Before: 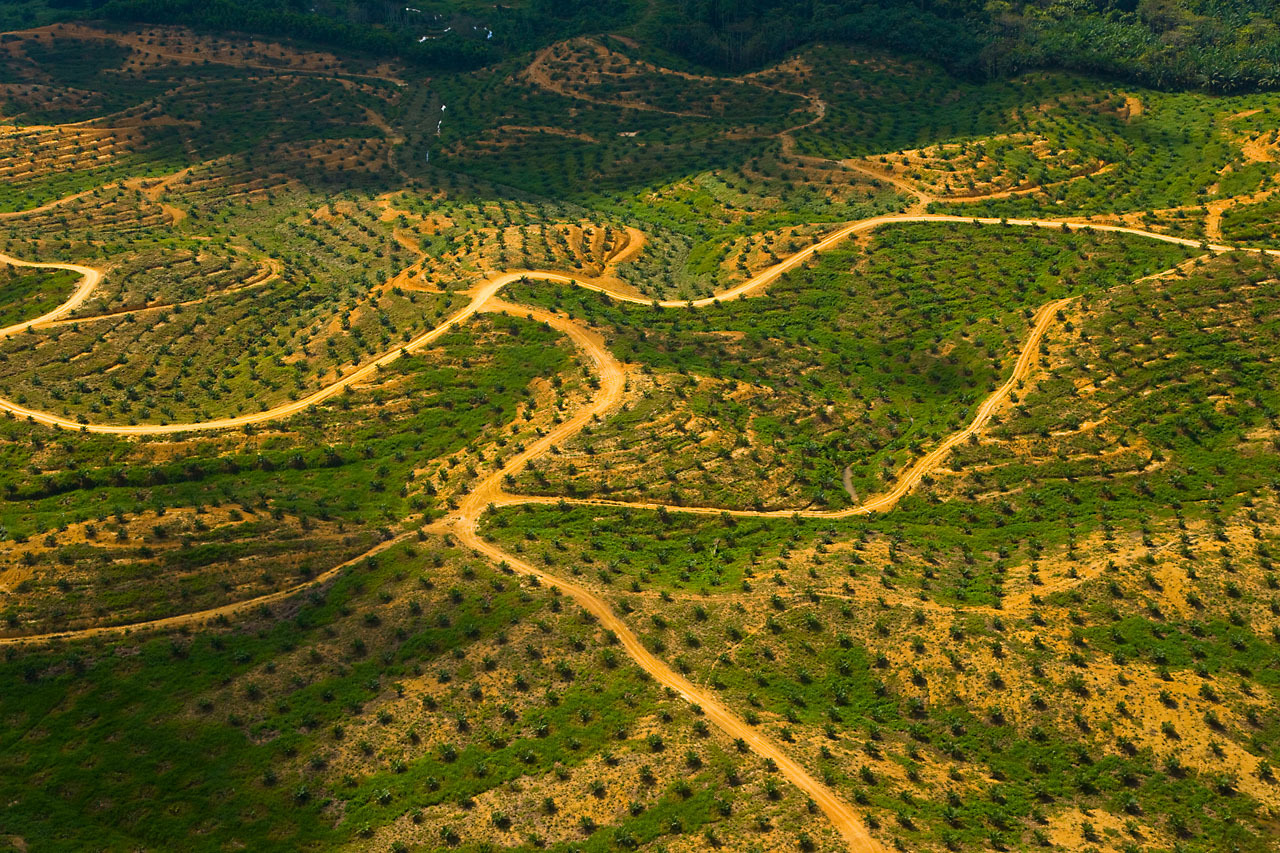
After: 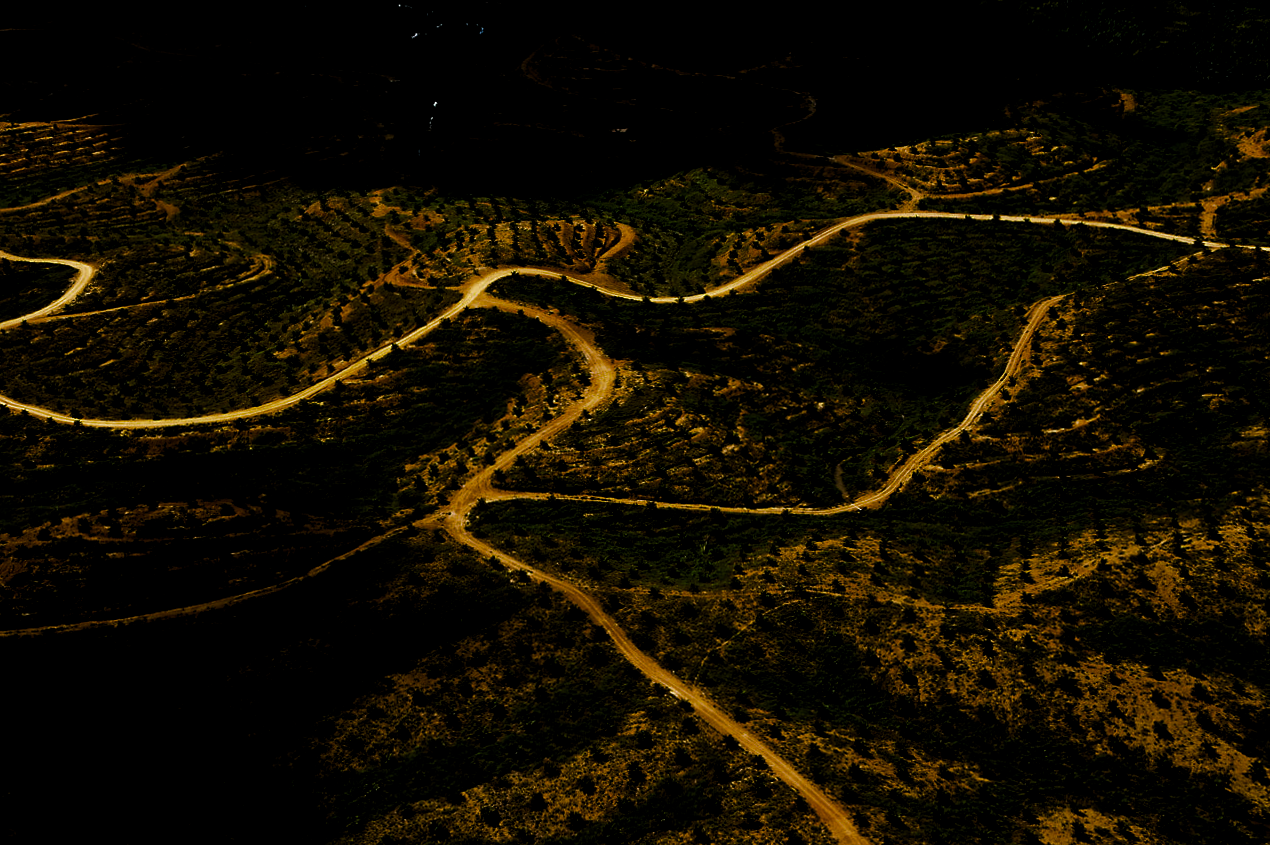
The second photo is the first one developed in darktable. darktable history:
levels: levels [0.101, 0.578, 0.953]
contrast brightness saturation: contrast 0.09, brightness -0.59, saturation 0.17
rotate and perspective: rotation 0.192°, lens shift (horizontal) -0.015, crop left 0.005, crop right 0.996, crop top 0.006, crop bottom 0.99
